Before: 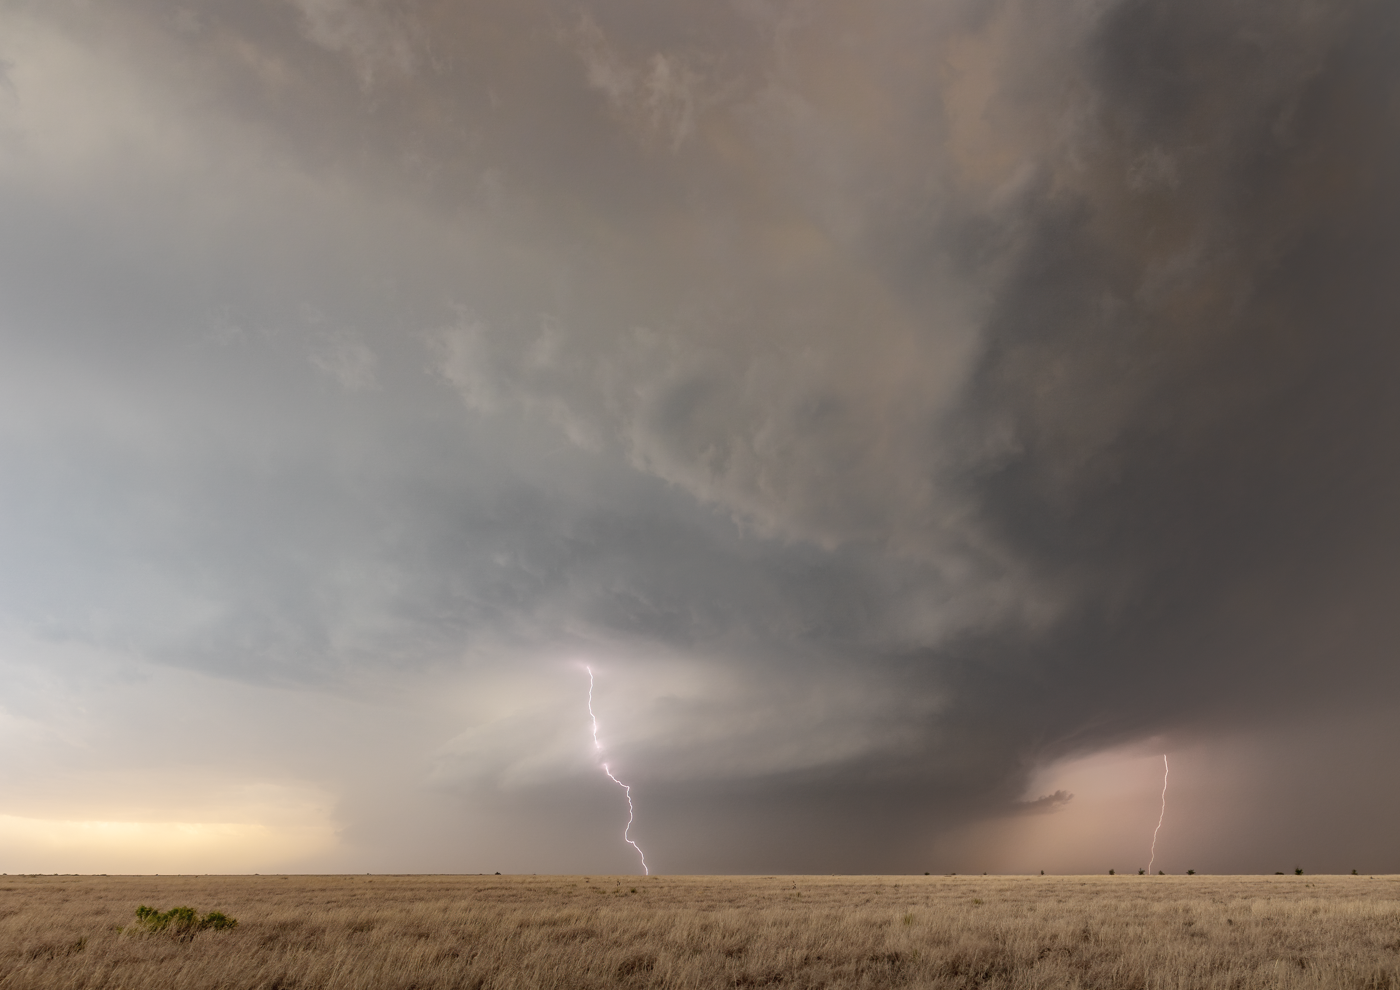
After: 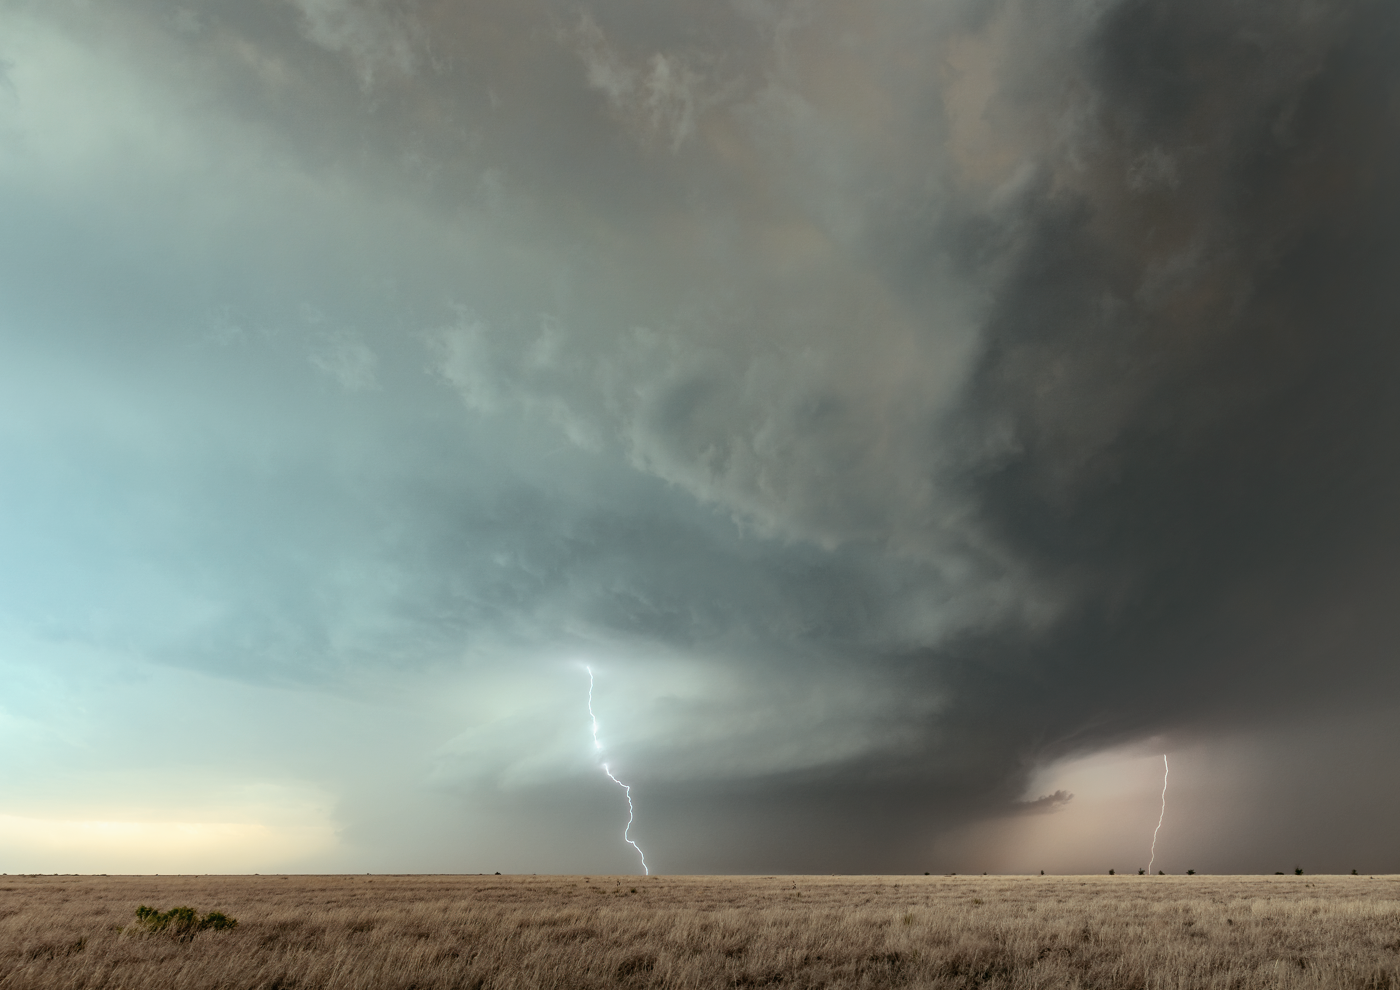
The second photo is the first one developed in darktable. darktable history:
color look up table: target L [88.29, 79.29, 69.05, 64.78, 53.28, 37.28, 198.35, 93.66, 90.4, 78.46, 80.14, 68.17, 67.44, 66.48, 59.08, 51.67, 53.81, 50.59, 40.3, 32.05, 85.66, 74.88, 67.78, 56.72, 52.92, 53.33, 54.52, 48.27, 36.26, 28.42, 24.44, 20.77, 13.79, 11.06, 81.85, 81.95, 81.49, 81.37, 72.24, 66.22, 54.45, 48.41, 0 ×7], target a [-13.46, -12.13, -23.77, -48.48, -42.68, -14.41, 0, -0.001, -14.11, 4.261, -7.643, 28.56, 18.46, 9.188, 31.18, 41.45, 37.03, 38.06, 37.06, 10.35, -13.54, -10.55, -9.379, -1.689, 33.11, 17.32, -9.761, -5.006, 6.885, -2.344, 12.25, -2.783, -1.653, -3.759, -14.73, -20.36, -17.82, -15.76, -39.6, -27.42, -19.6, -12.35, 0 ×7], target b [-2.955, -4.334, 44.29, 18.6, 23.17, 16.45, 0.001, 0.004, -2.71, 62.63, -3.642, 53.19, 55.7, 10.02, 49.91, 28.23, 0.759, 19.72, 27.18, 12.11, -4.851, -4.283, -3.2, -24.33, -8.905, -25.22, -46.59, -1.884, -44.38, -2.85, -12.67, -1.311, -2.477, -1.047, -4.927, -8.449, -7.527, -10.36, -9.109, -31.02, -30.13, -24.83, 0 ×7], num patches 42
tone curve: curves: ch0 [(0, 0) (0.003, 0.001) (0.011, 0.005) (0.025, 0.011) (0.044, 0.02) (0.069, 0.031) (0.1, 0.045) (0.136, 0.078) (0.177, 0.124) (0.224, 0.18) (0.277, 0.245) (0.335, 0.315) (0.399, 0.393) (0.468, 0.477) (0.543, 0.569) (0.623, 0.666) (0.709, 0.771) (0.801, 0.871) (0.898, 0.965) (1, 1)], preserve colors none
